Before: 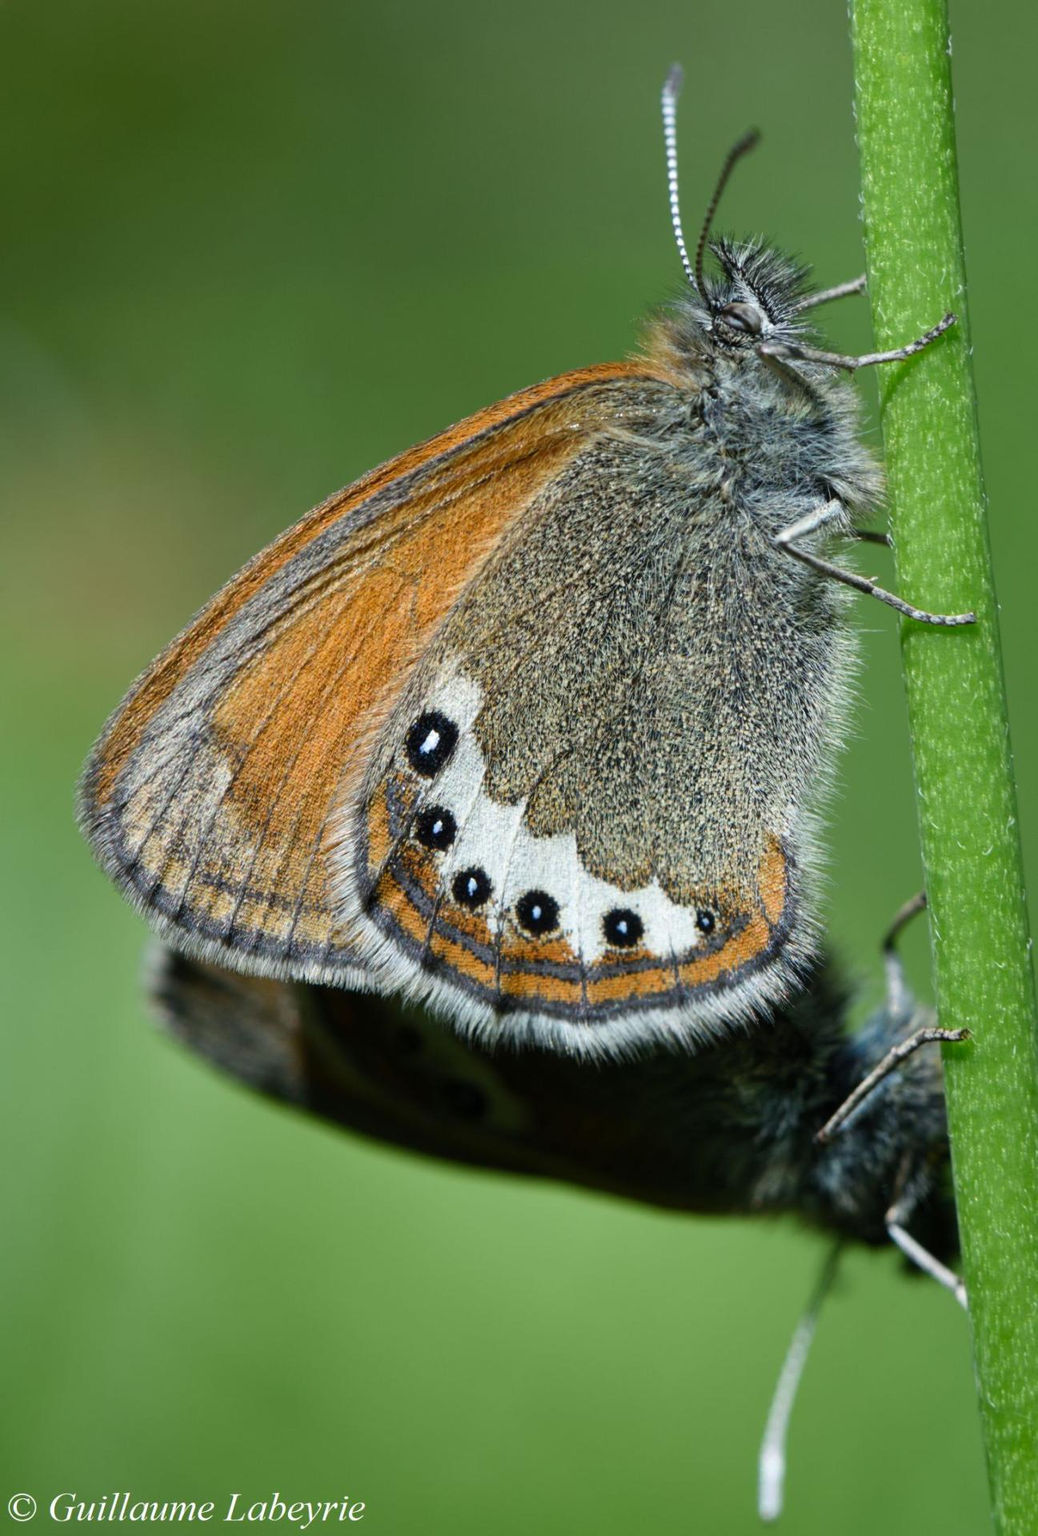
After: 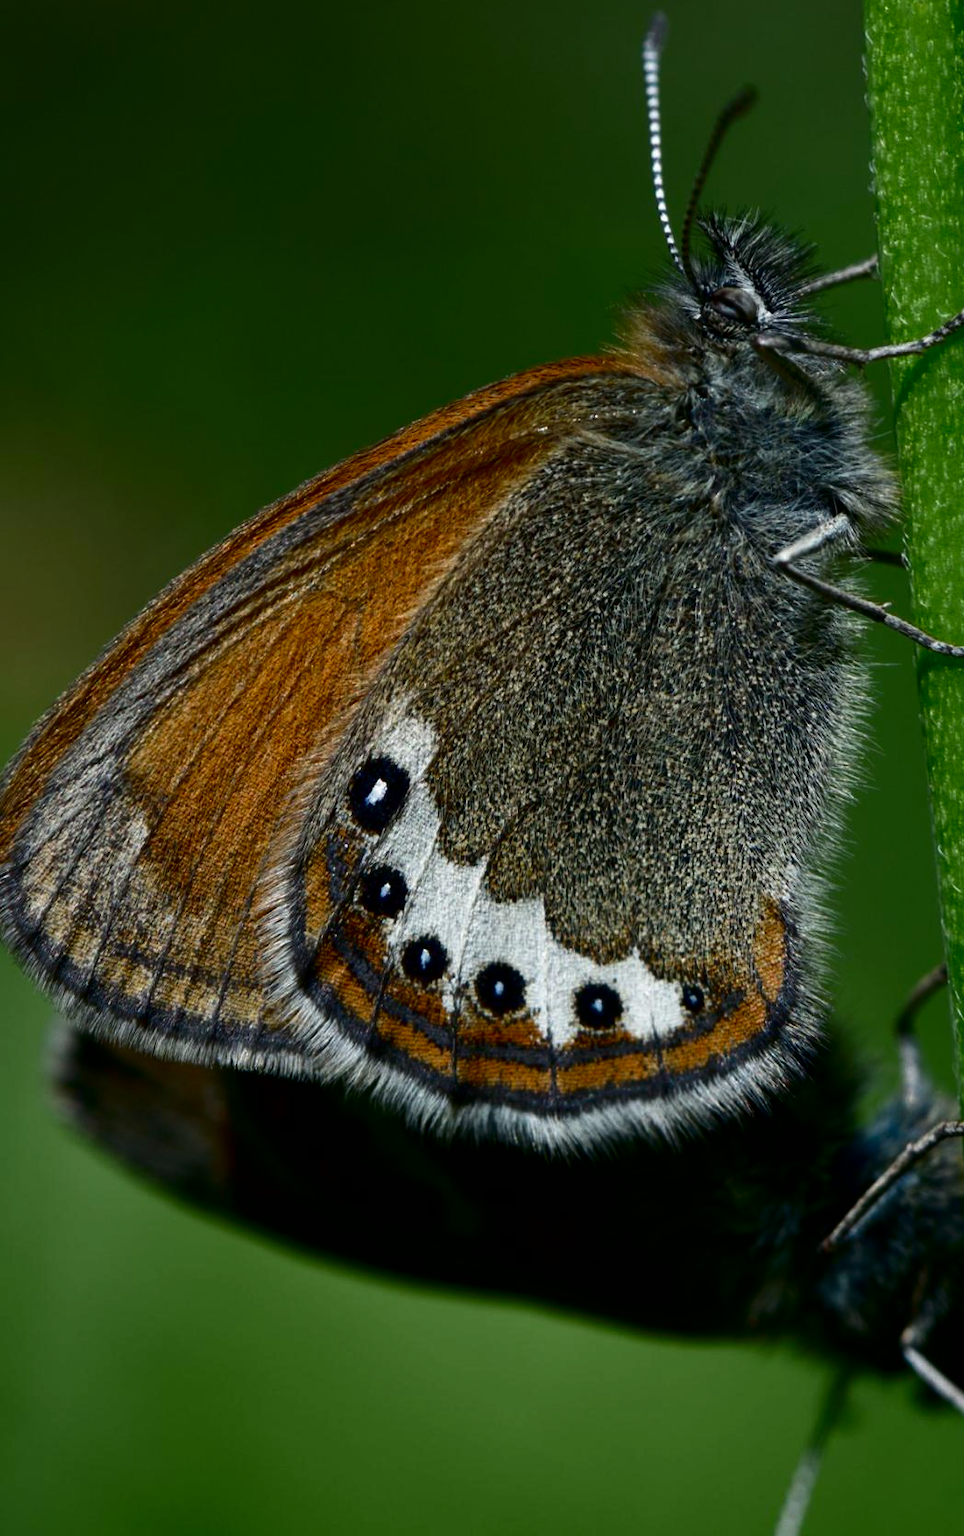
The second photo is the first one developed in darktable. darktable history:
contrast brightness saturation: brightness -0.52
crop: left 9.929%, top 3.475%, right 9.188%, bottom 9.529%
